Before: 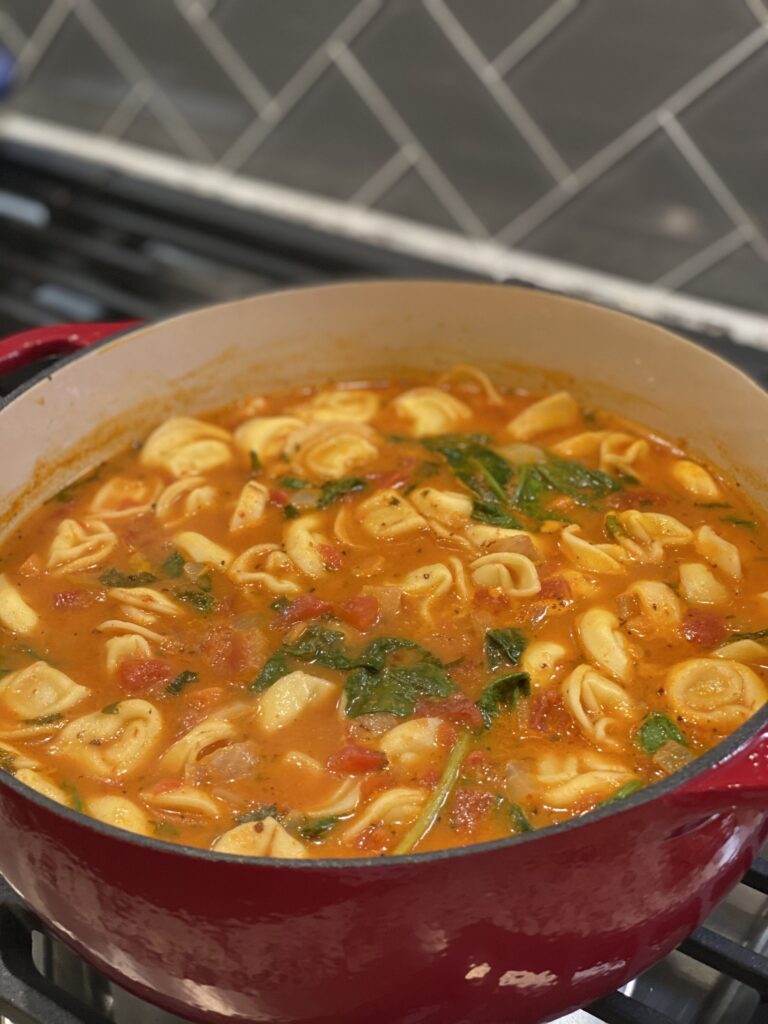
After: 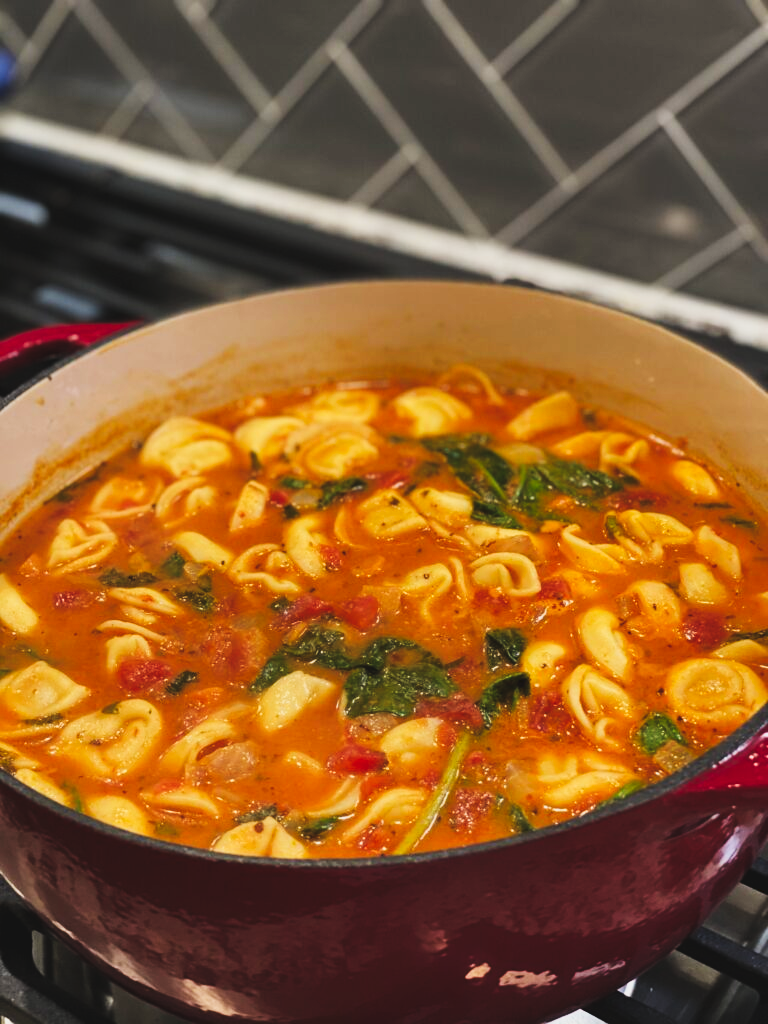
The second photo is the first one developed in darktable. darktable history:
tone curve: curves: ch0 [(0, 0) (0.003, 0.06) (0.011, 0.059) (0.025, 0.065) (0.044, 0.076) (0.069, 0.088) (0.1, 0.102) (0.136, 0.116) (0.177, 0.137) (0.224, 0.169) (0.277, 0.214) (0.335, 0.271) (0.399, 0.356) (0.468, 0.459) (0.543, 0.579) (0.623, 0.705) (0.709, 0.823) (0.801, 0.918) (0.898, 0.963) (1, 1)], preserve colors none
color correction: highlights a* -0.102, highlights b* 0.088
filmic rgb: black relative exposure -7.65 EV, white relative exposure 4.56 EV, hardness 3.61, contrast 0.989
